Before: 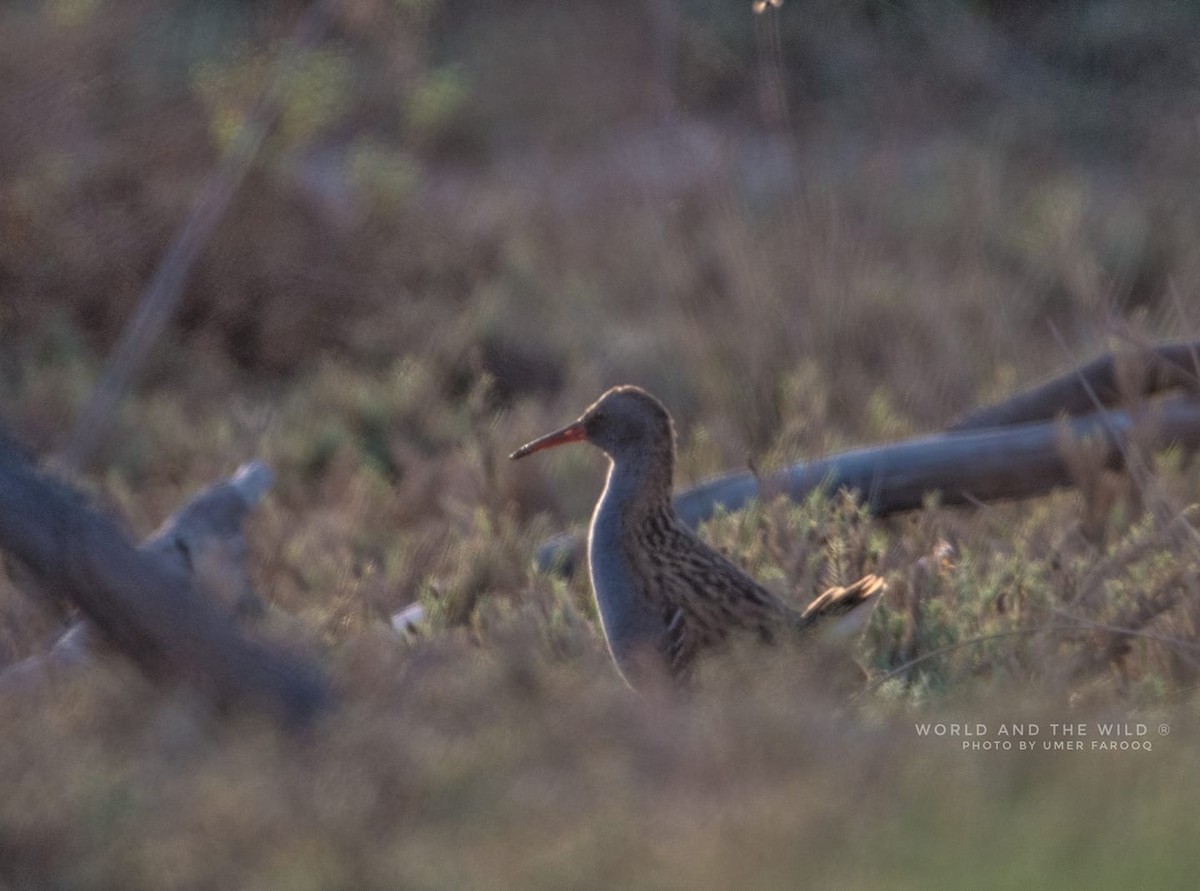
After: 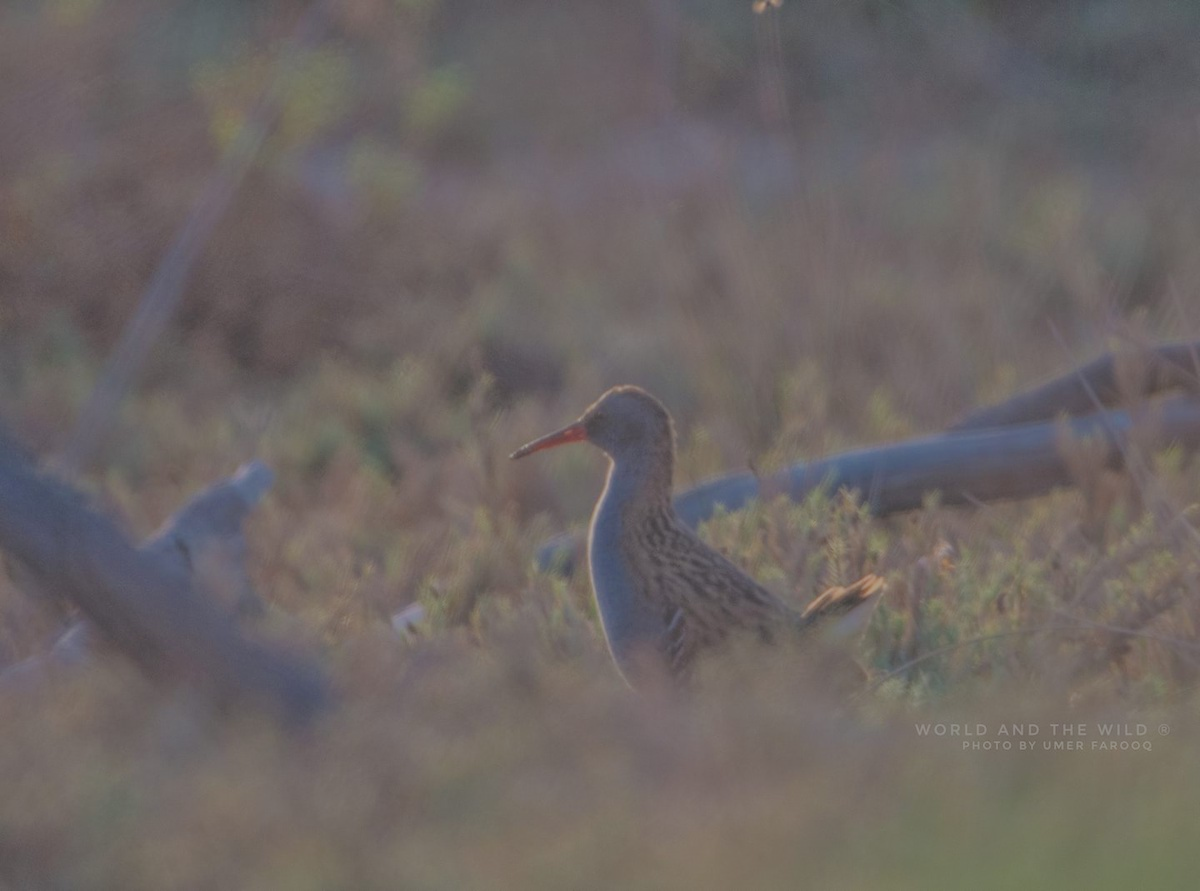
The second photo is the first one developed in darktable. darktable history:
filmic rgb: black relative exposure -14 EV, white relative exposure 8 EV, threshold 3 EV, hardness 3.74, latitude 50%, contrast 0.5, color science v5 (2021), contrast in shadows safe, contrast in highlights safe, enable highlight reconstruction true
exposure: black level correction -0.015, exposure -0.125 EV, compensate highlight preservation false
